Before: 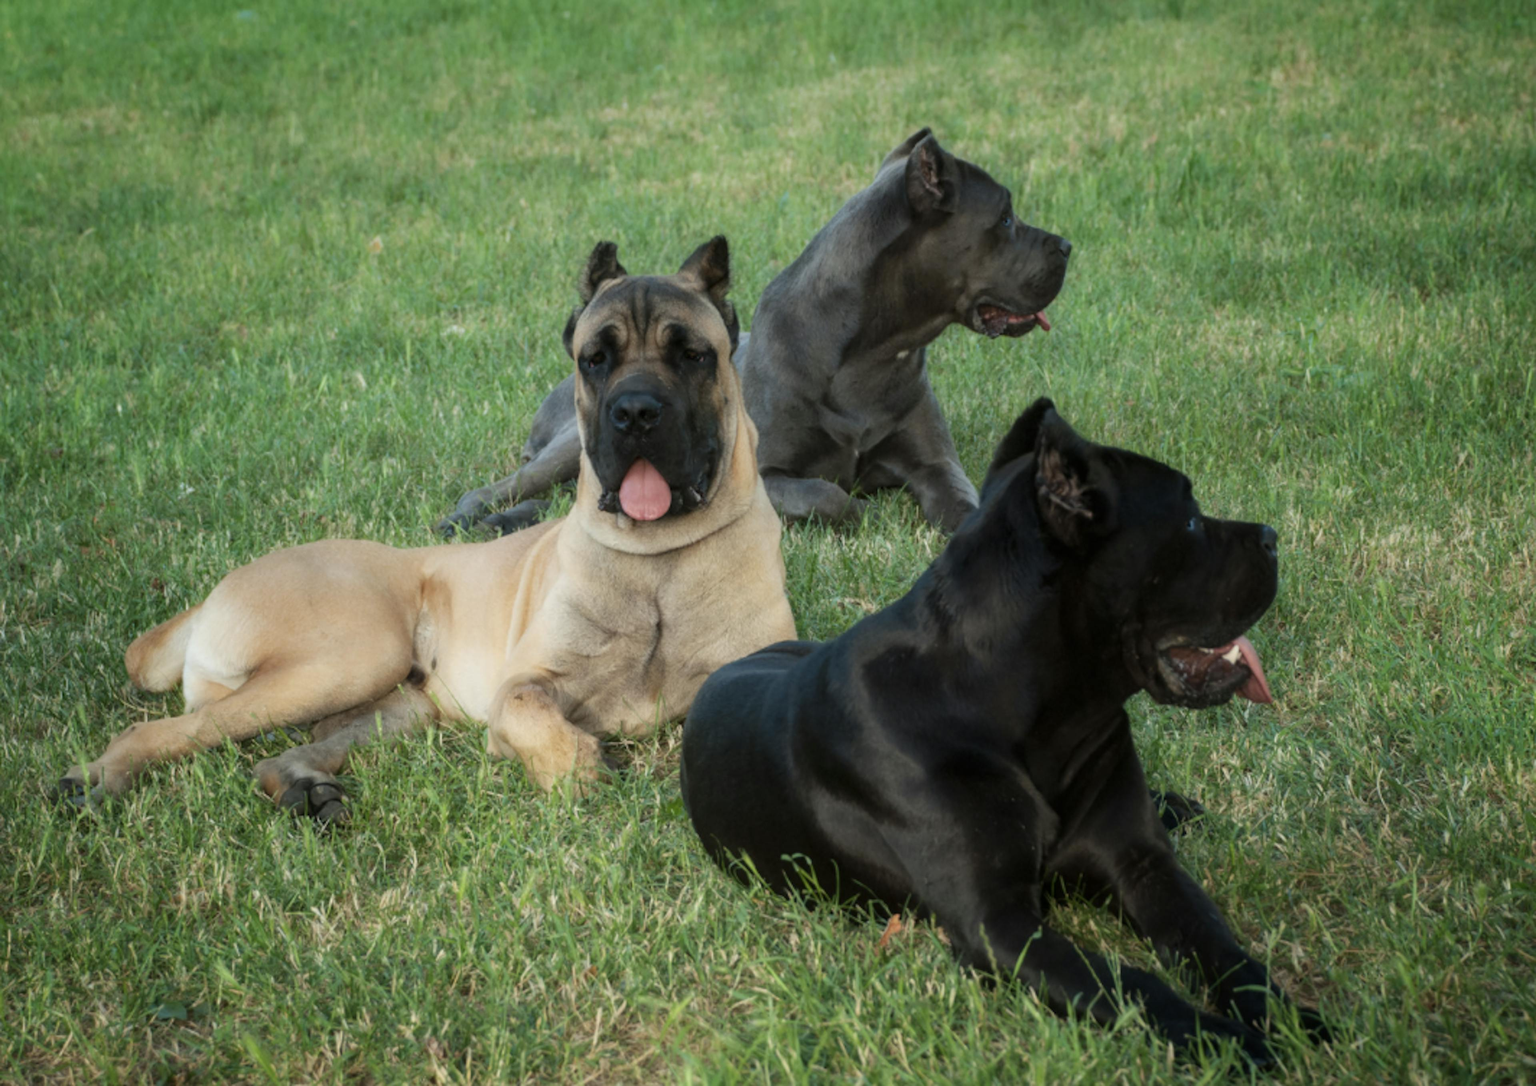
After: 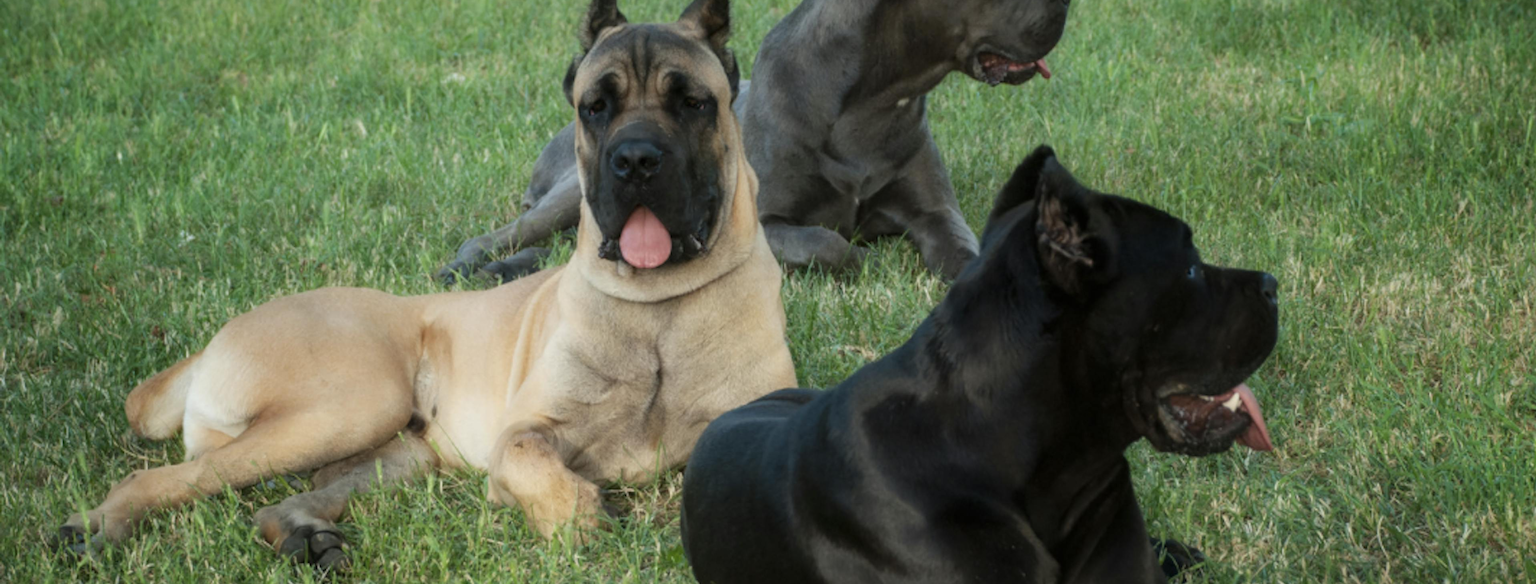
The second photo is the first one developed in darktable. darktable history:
crop and rotate: top 23.271%, bottom 22.884%
